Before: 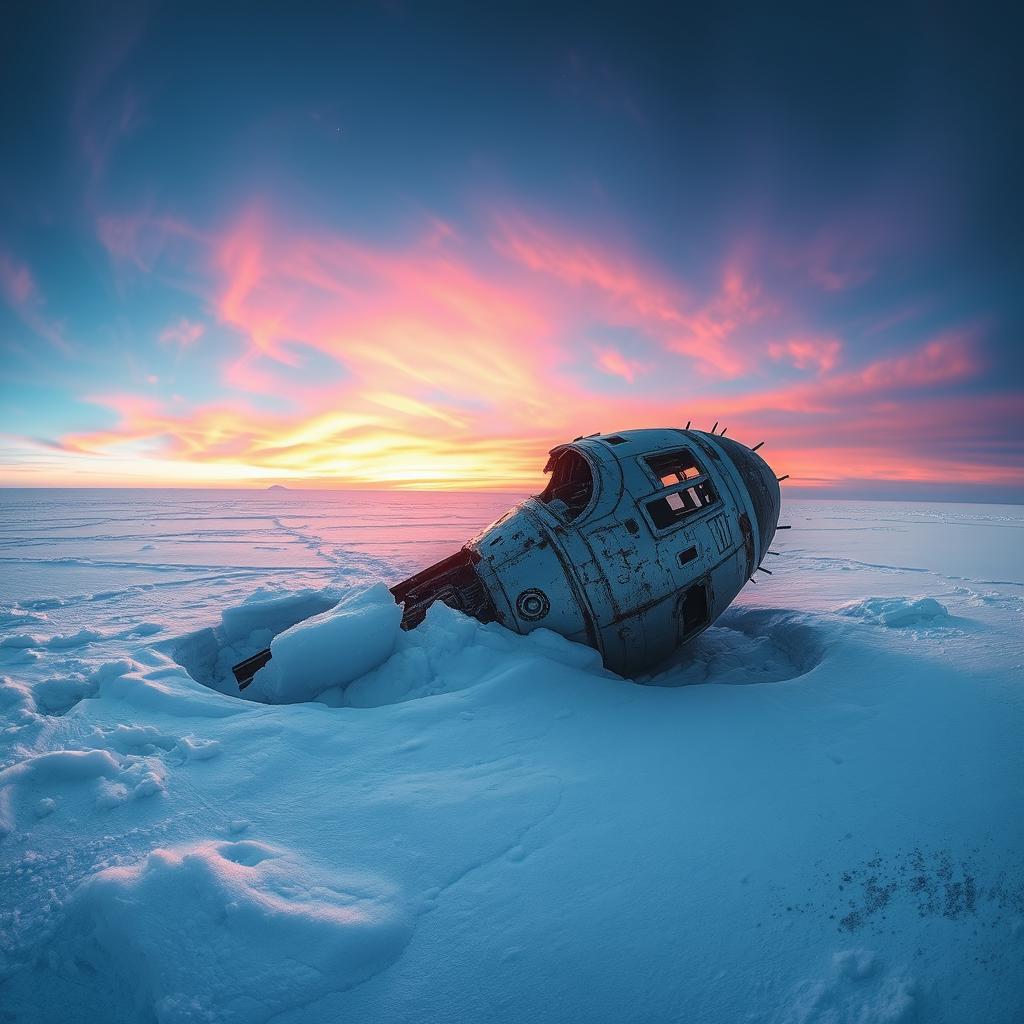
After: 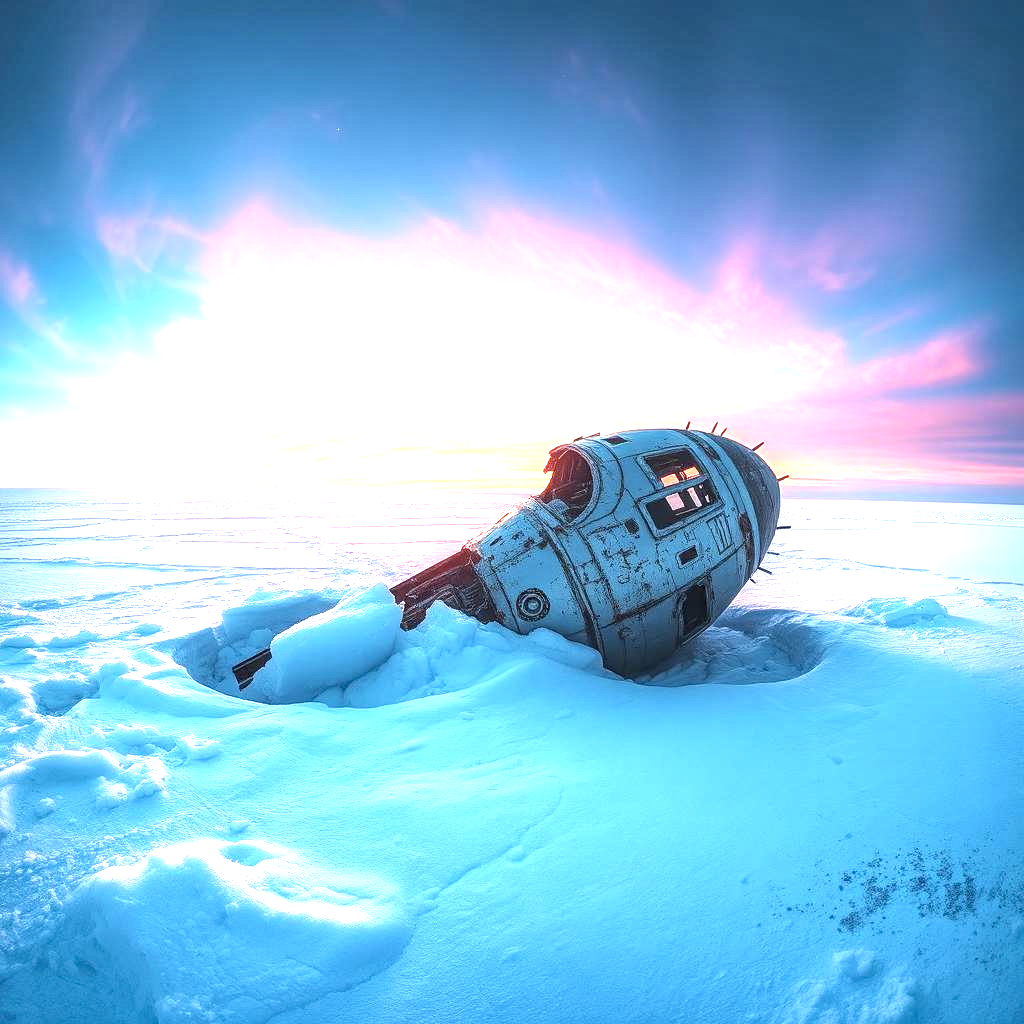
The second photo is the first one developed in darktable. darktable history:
exposure: black level correction 0.001, exposure 1.732 EV, compensate highlight preservation false
local contrast: detail 130%
